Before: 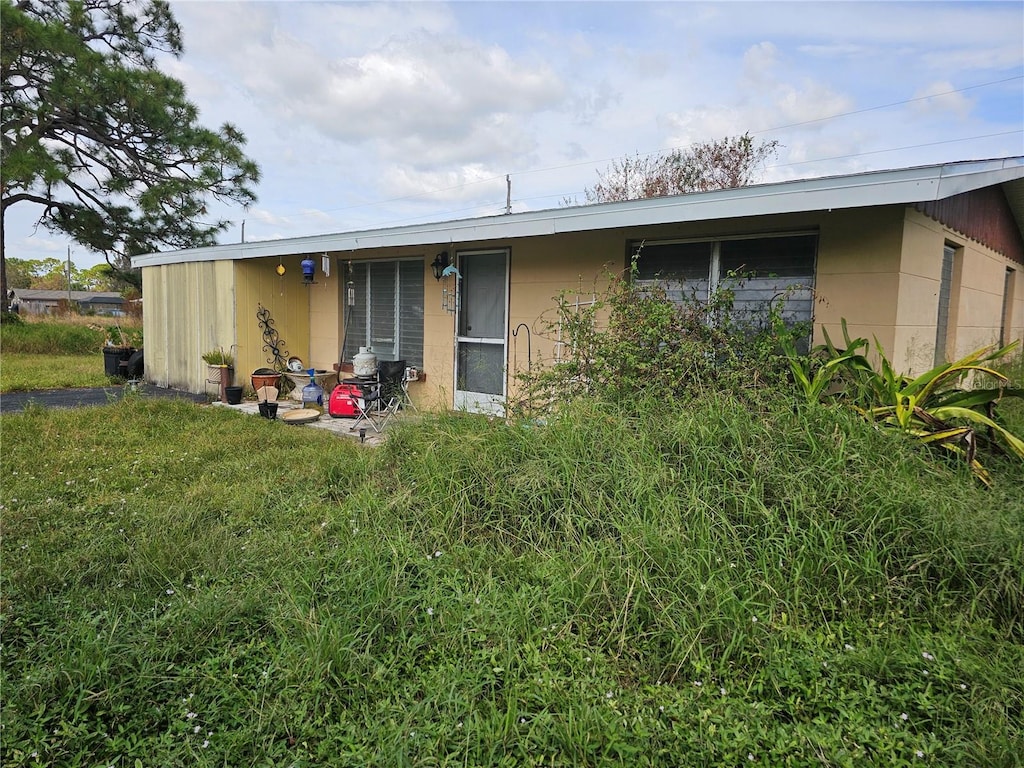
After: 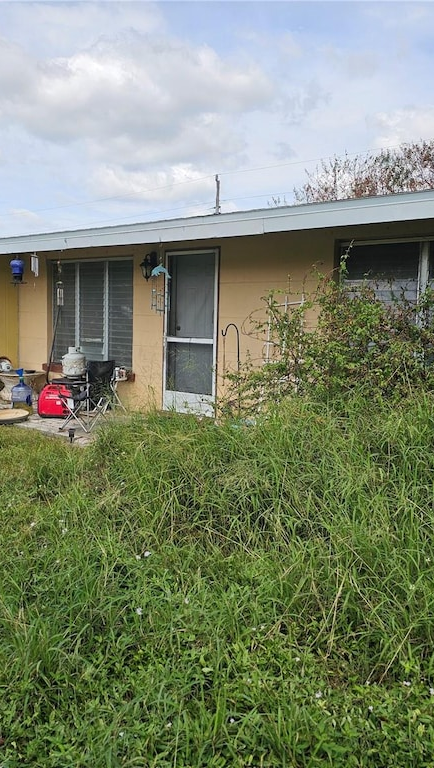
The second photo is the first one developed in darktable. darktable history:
tone curve: curves: ch0 [(0, 0) (0.003, 0.003) (0.011, 0.011) (0.025, 0.025) (0.044, 0.044) (0.069, 0.069) (0.1, 0.099) (0.136, 0.135) (0.177, 0.176) (0.224, 0.223) (0.277, 0.275) (0.335, 0.333) (0.399, 0.396) (0.468, 0.465) (0.543, 0.541) (0.623, 0.622) (0.709, 0.708) (0.801, 0.8) (0.898, 0.897) (1, 1)], color space Lab, independent channels, preserve colors none
crop: left 28.49%, right 29.112%
